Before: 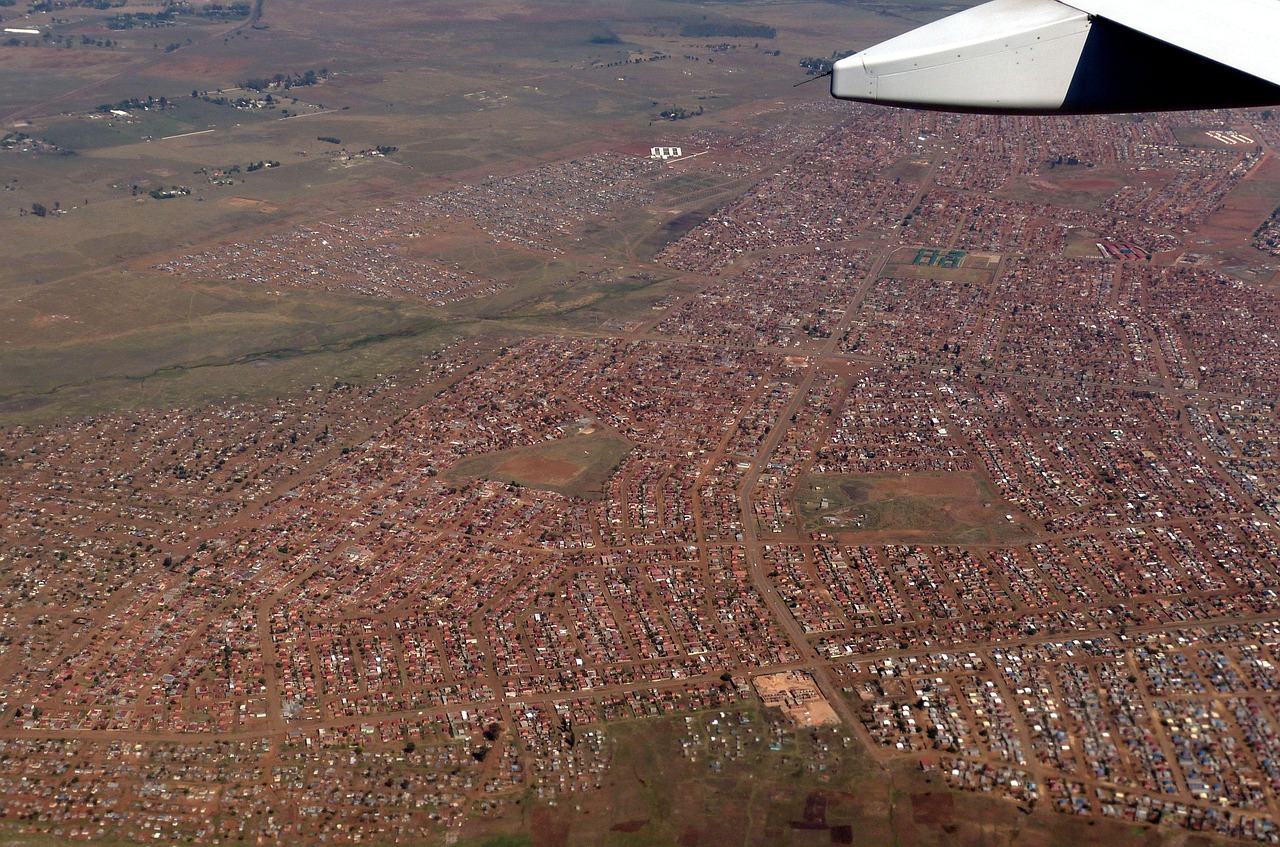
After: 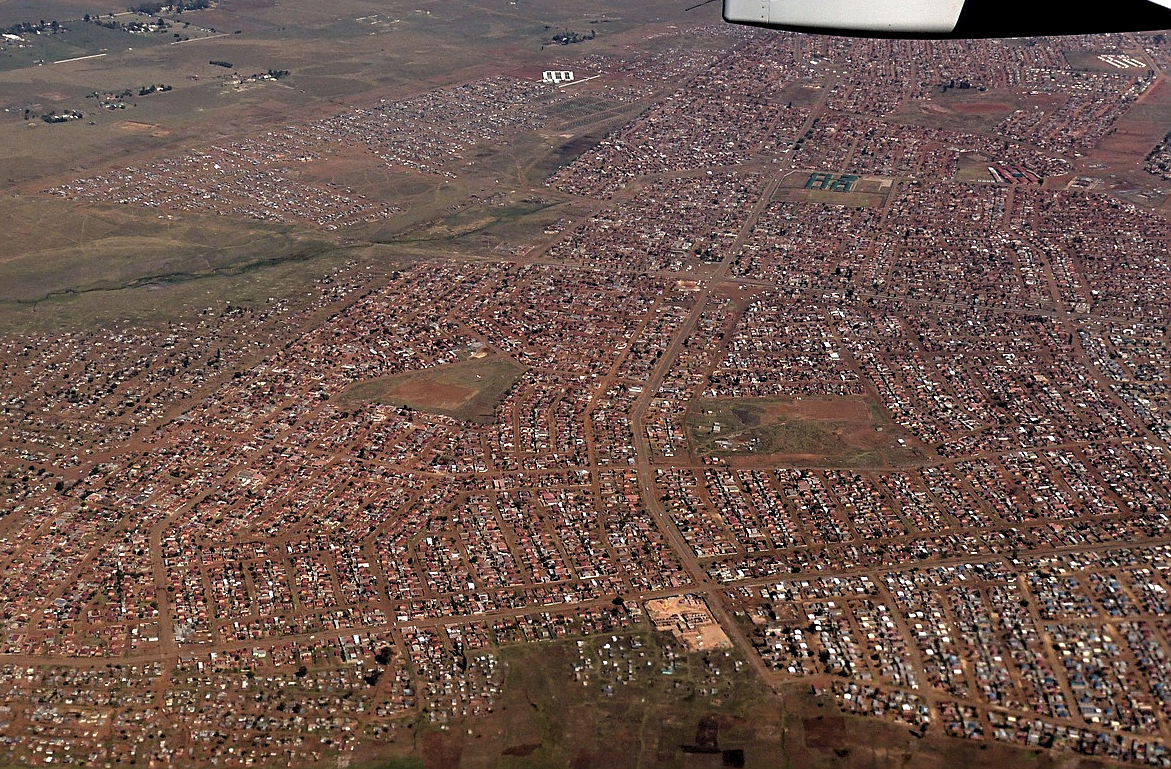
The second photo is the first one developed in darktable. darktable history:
levels: levels [0.062, 0.494, 0.925]
exposure: exposure -0.044 EV, compensate exposure bias true, compensate highlight preservation false
sharpen: on, module defaults
crop and rotate: left 8.499%, top 9.17%
